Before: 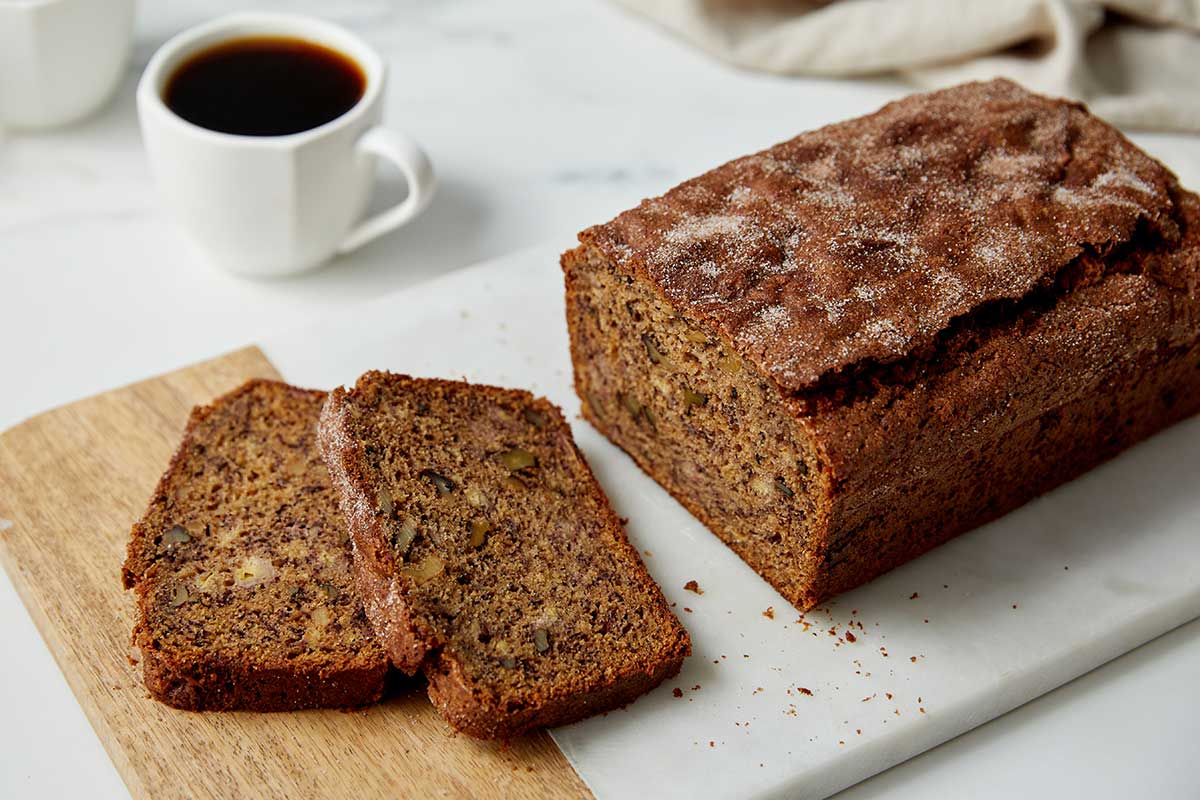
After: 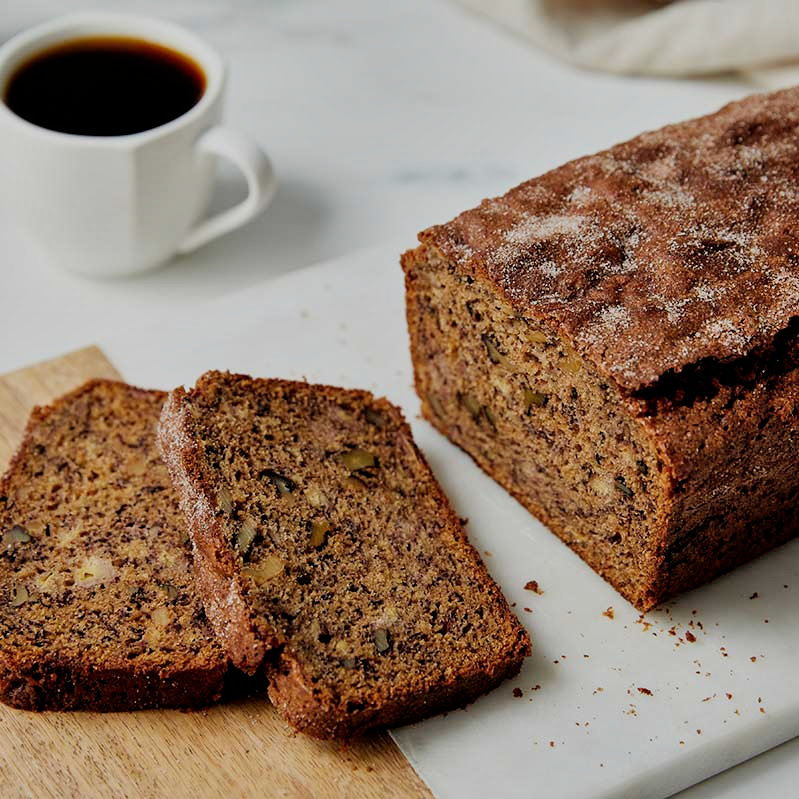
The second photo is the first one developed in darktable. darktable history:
shadows and highlights: soften with gaussian
filmic rgb: black relative exposure -7.91 EV, white relative exposure 4.18 EV, hardness 4.08, latitude 51.11%, contrast 1.009, shadows ↔ highlights balance 5.27%
crop and rotate: left 13.374%, right 20.027%
